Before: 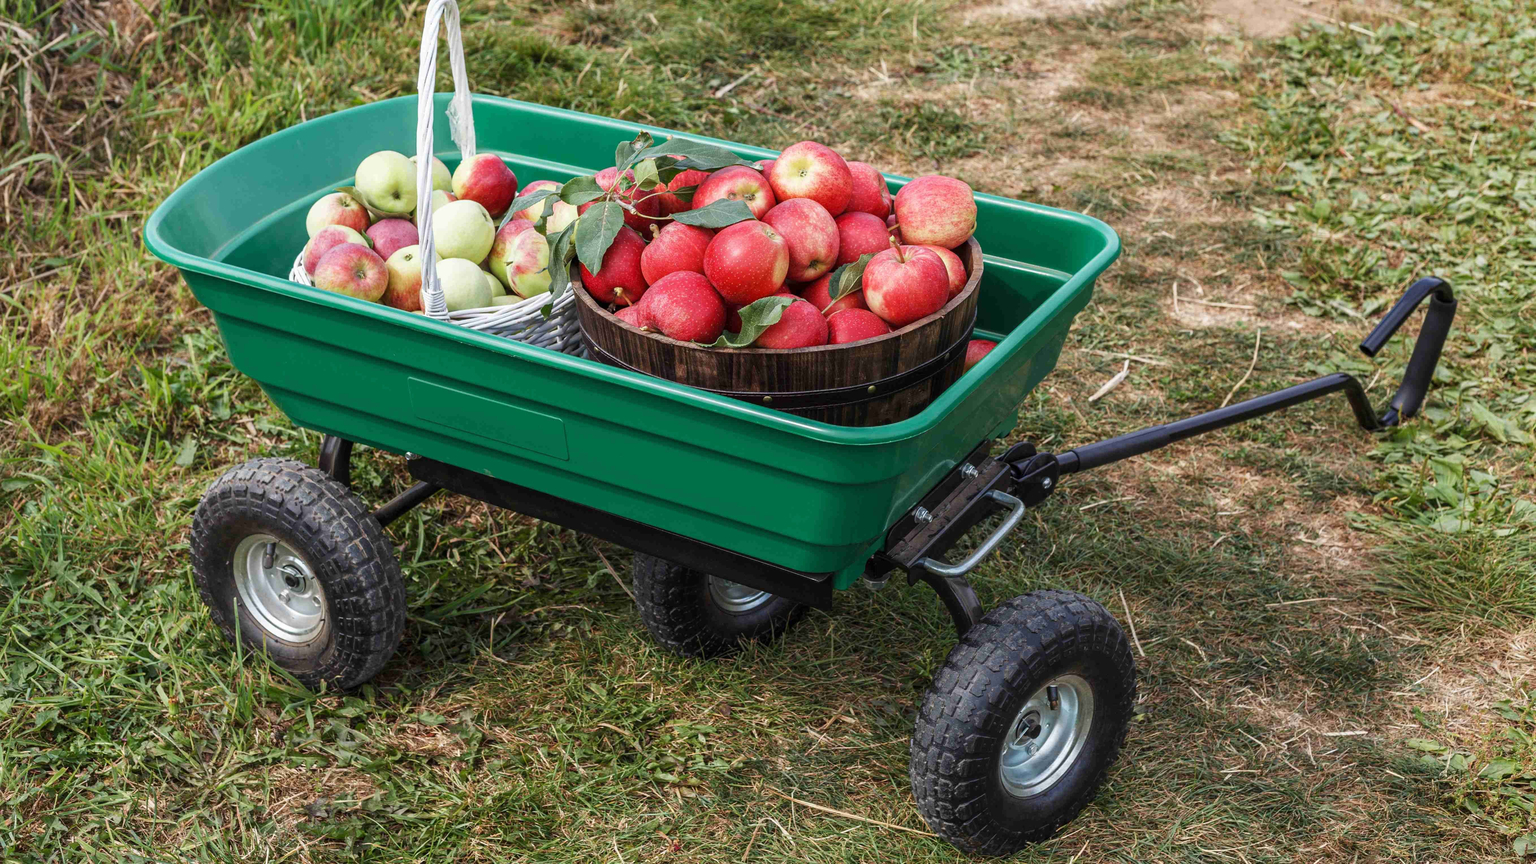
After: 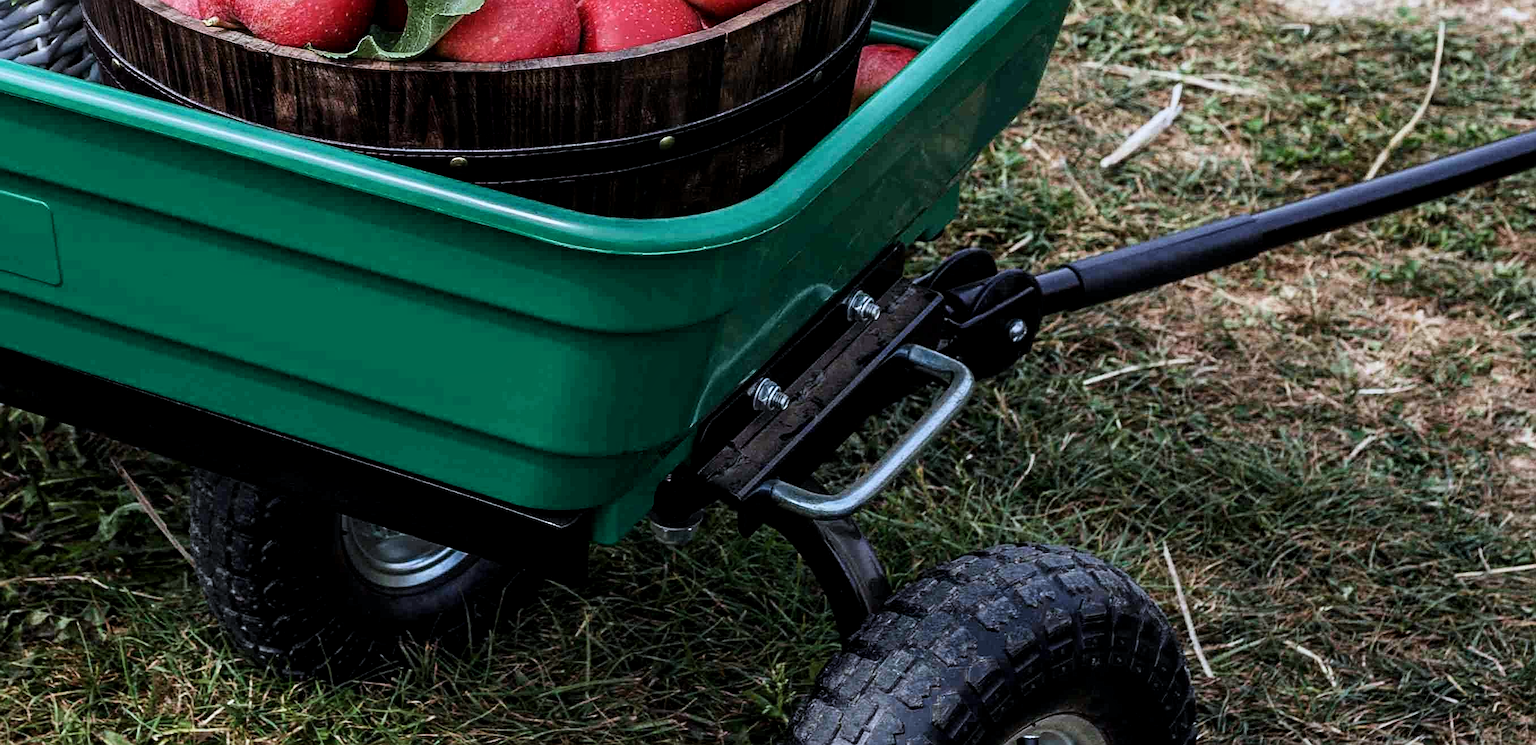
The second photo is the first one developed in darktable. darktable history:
contrast brightness saturation: contrast 0.103, brightness 0.017, saturation 0.02
crop: left 35.047%, top 36.783%, right 14.949%, bottom 20.046%
local contrast: highlights 107%, shadows 99%, detail 119%, midtone range 0.2
color calibration: x 0.372, y 0.386, temperature 4284.77 K
sharpen: on, module defaults
filmic rgb: black relative exposure -8.09 EV, white relative exposure 3 EV, hardness 5.32, contrast 1.25
exposure: black level correction 0.001, exposure -0.201 EV, compensate highlight preservation false
